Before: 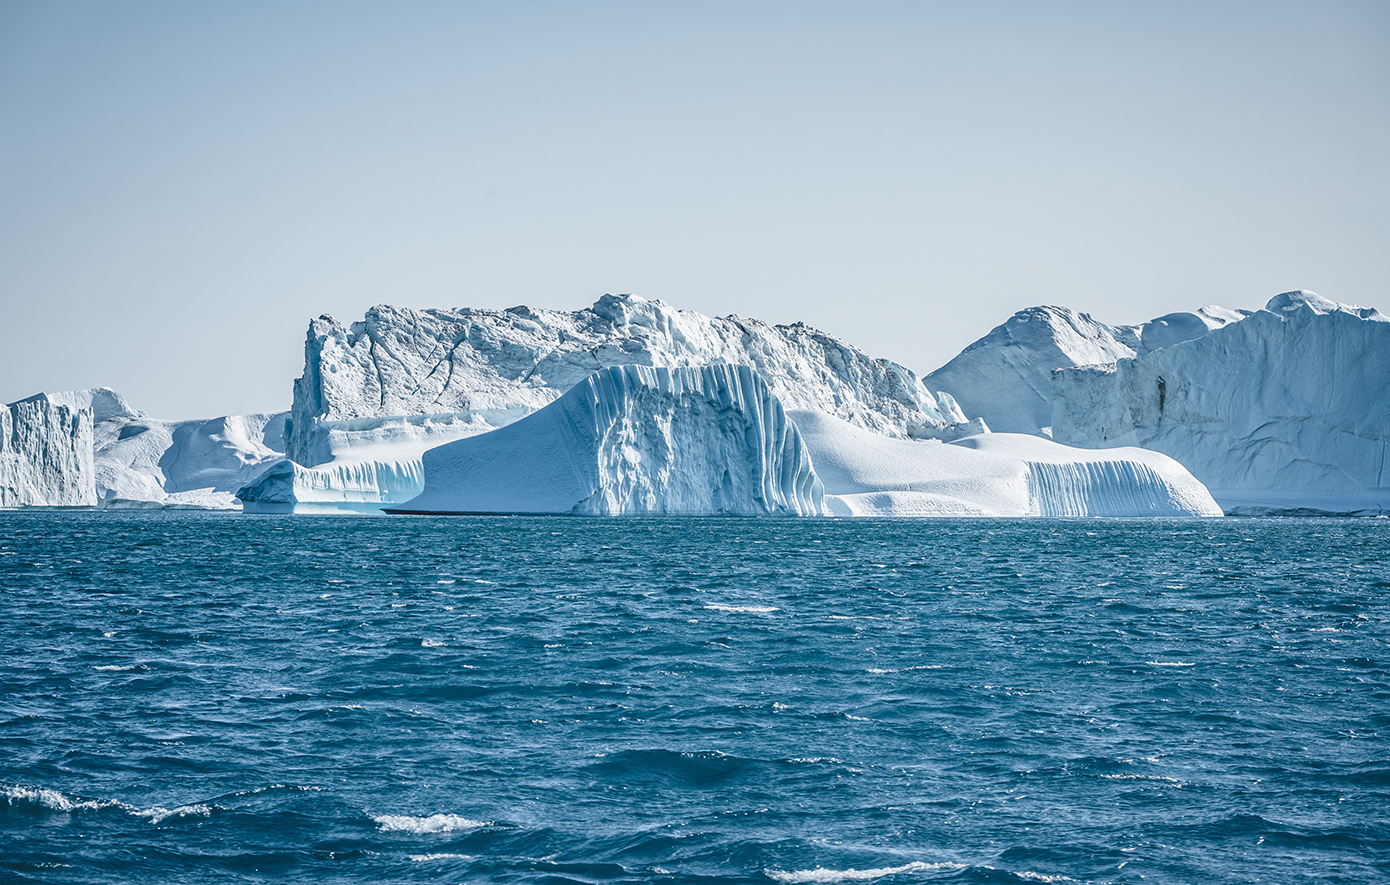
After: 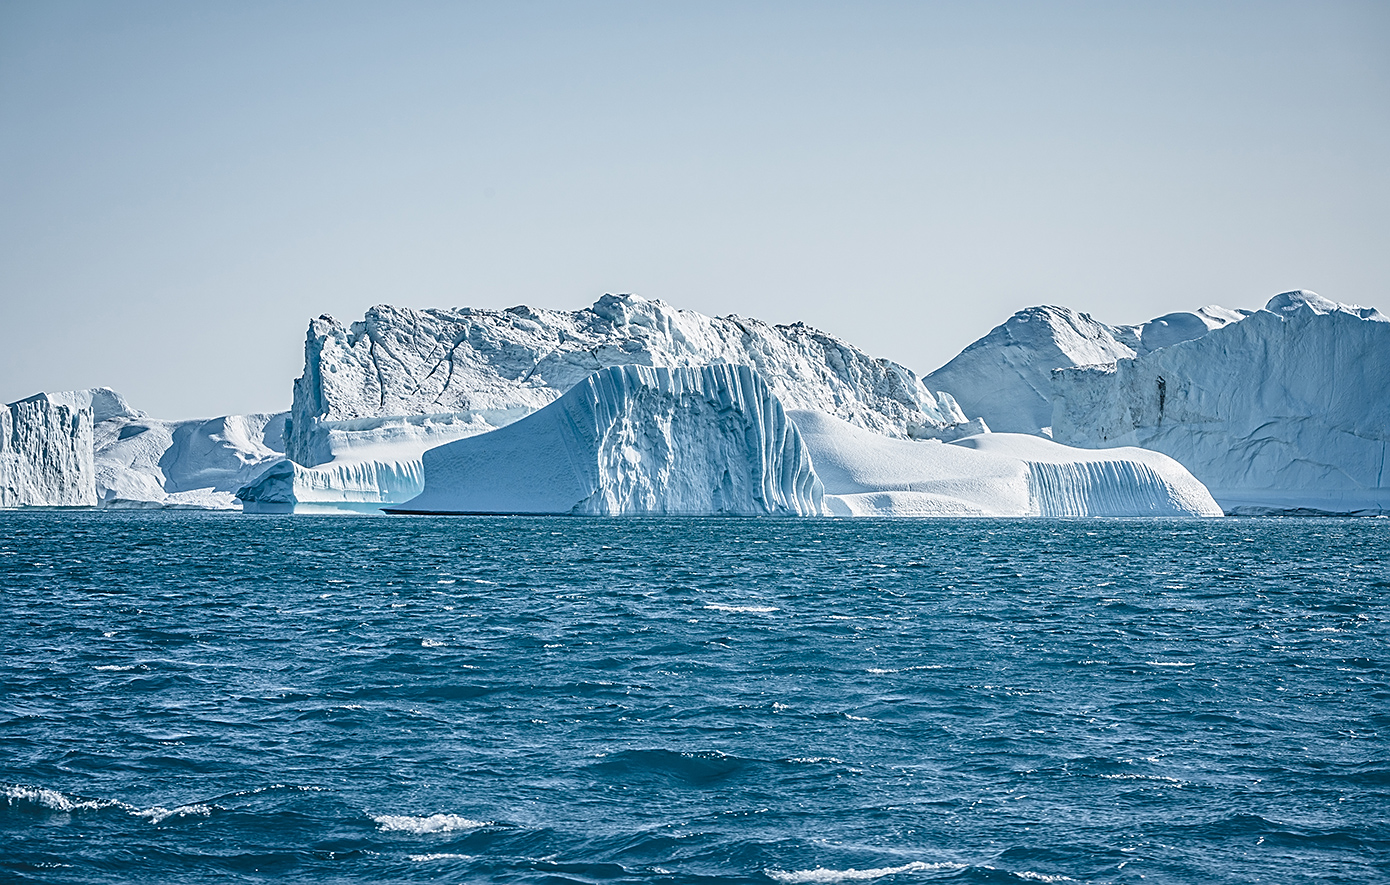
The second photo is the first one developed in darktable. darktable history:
sharpen: on, module defaults
exposure: exposure -0.049 EV, compensate exposure bias true, compensate highlight preservation false
